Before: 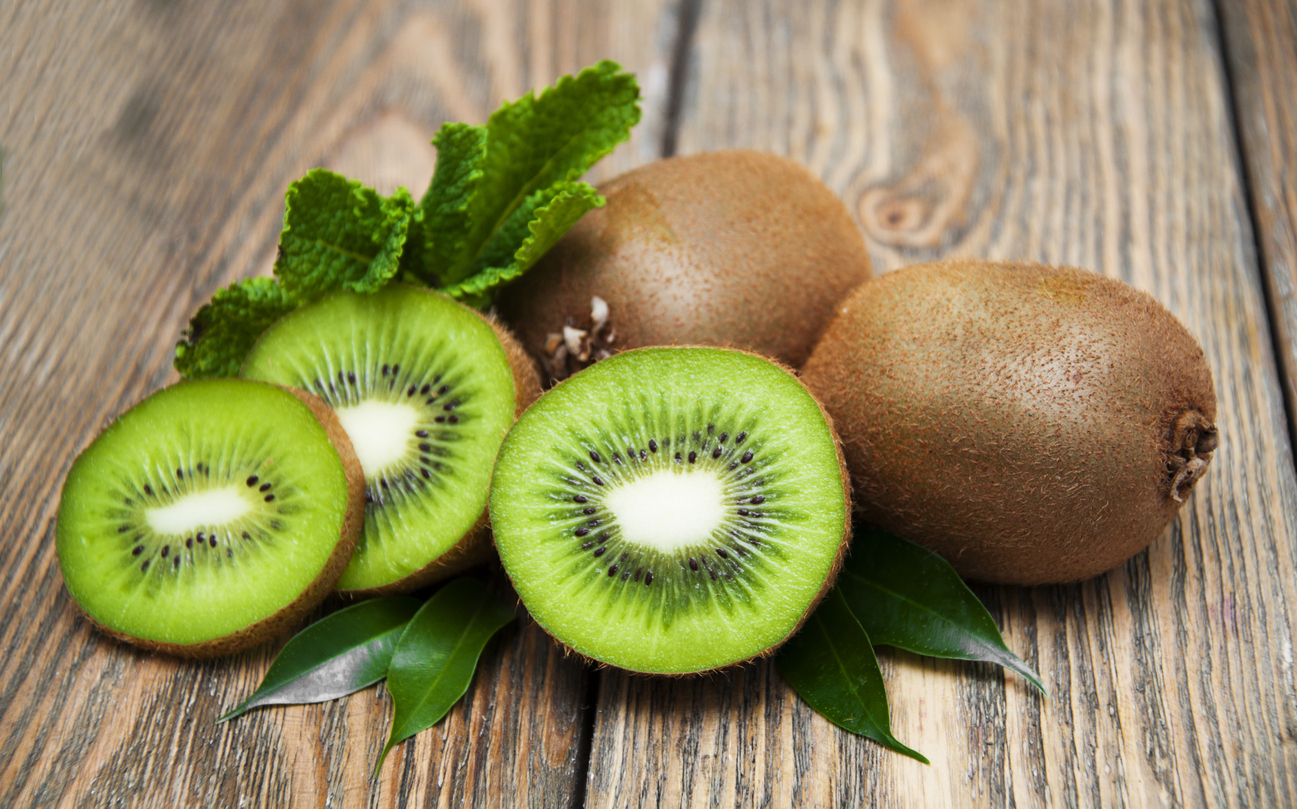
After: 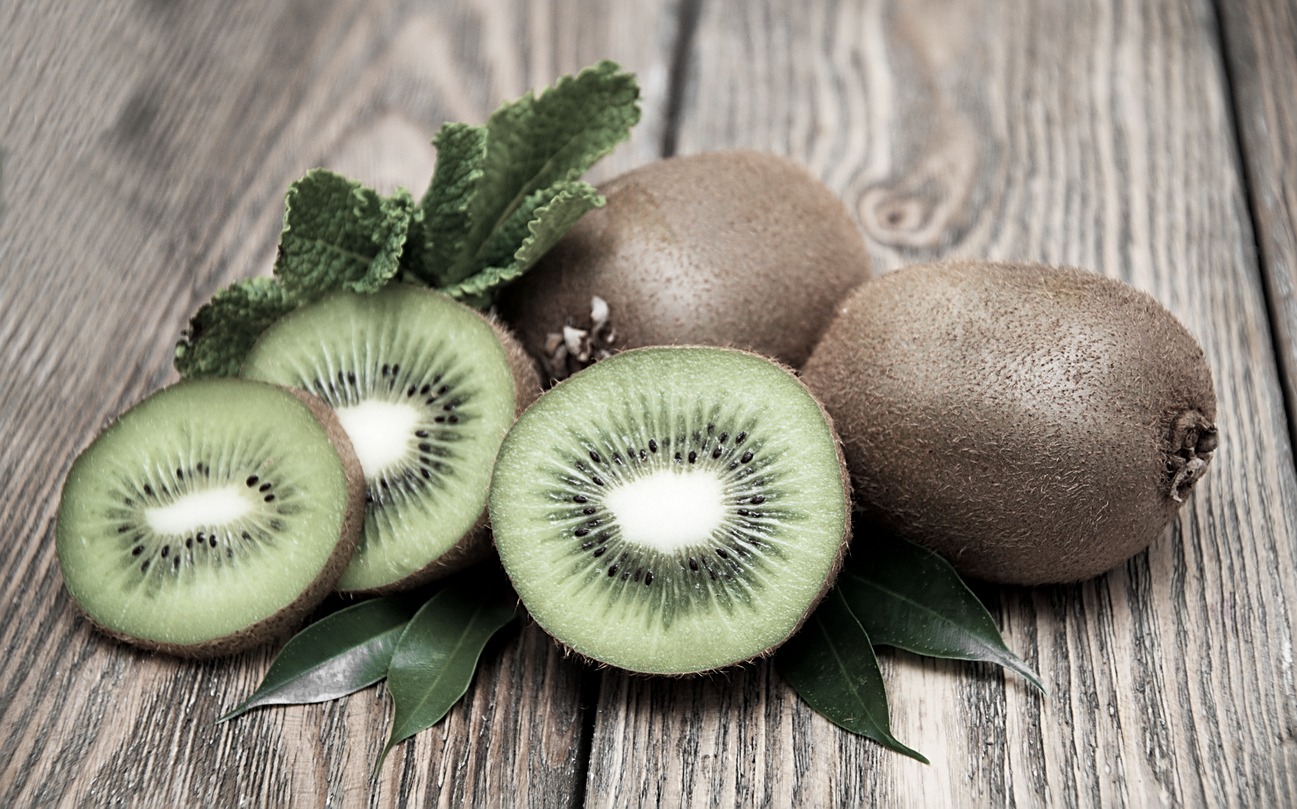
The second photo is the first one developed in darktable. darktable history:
color correction: saturation 0.3
local contrast: mode bilateral grid, contrast 20, coarseness 50, detail 120%, midtone range 0.2
sharpen: on, module defaults
